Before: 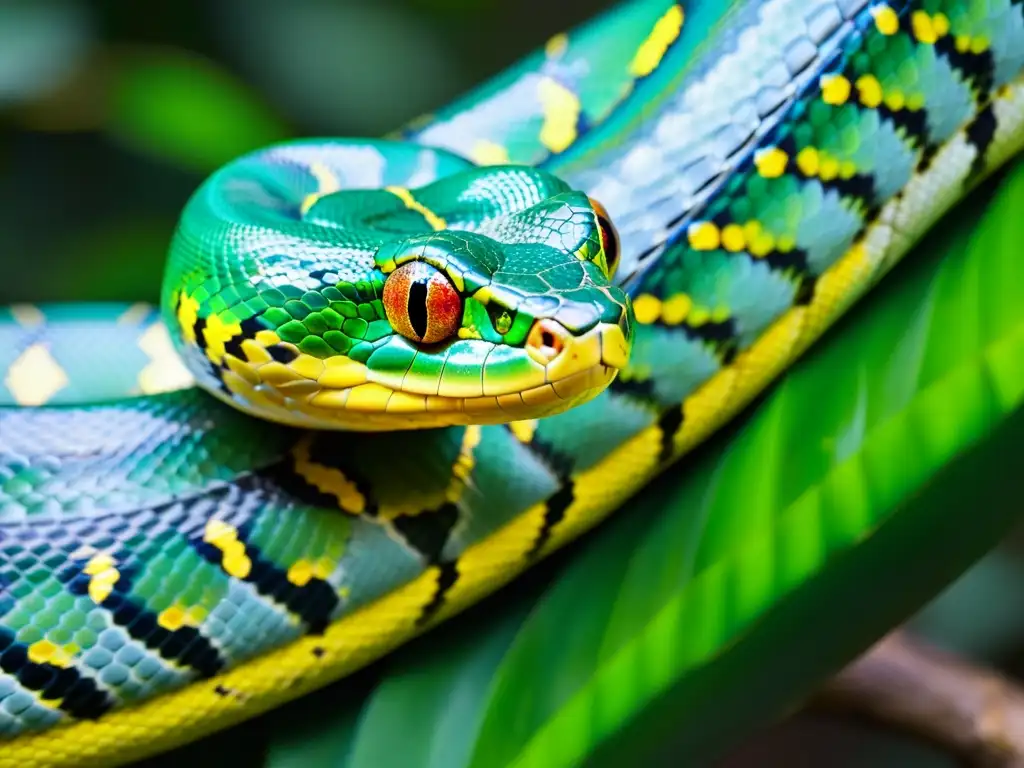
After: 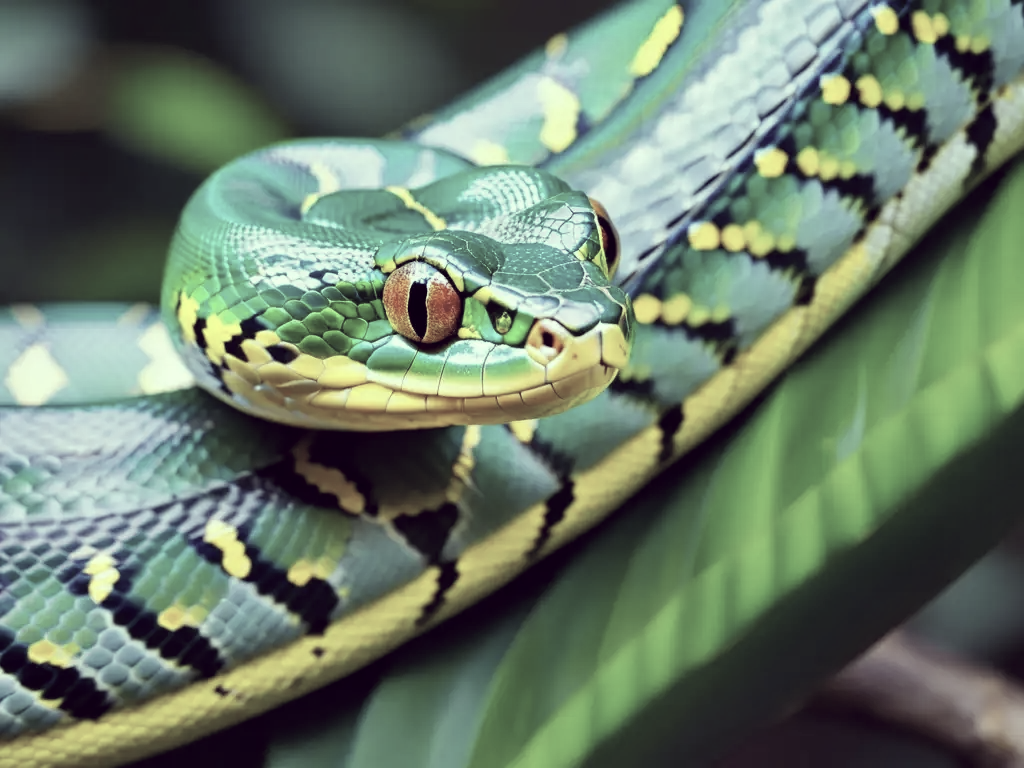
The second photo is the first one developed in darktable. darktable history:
color correction: highlights a* -20.84, highlights b* 20.26, shadows a* 19.35, shadows b* -20.59, saturation 0.397
